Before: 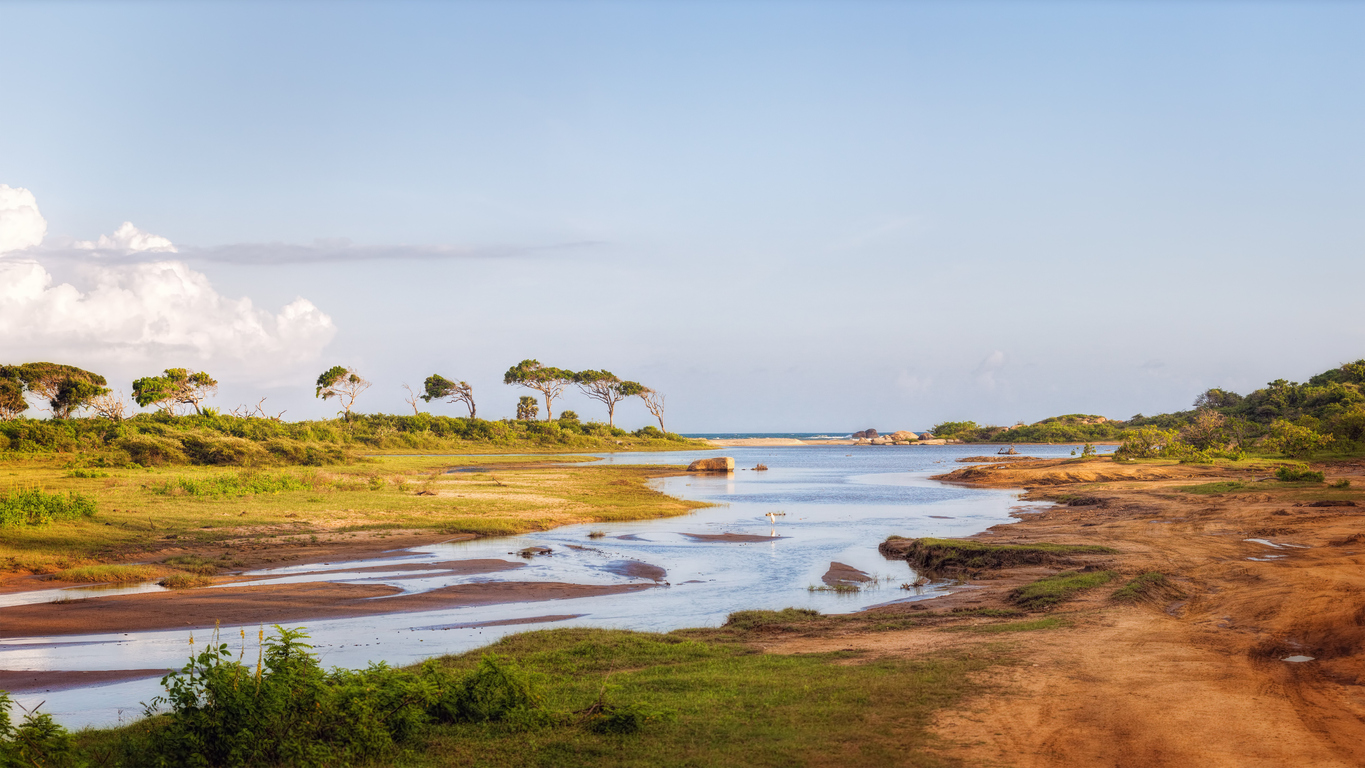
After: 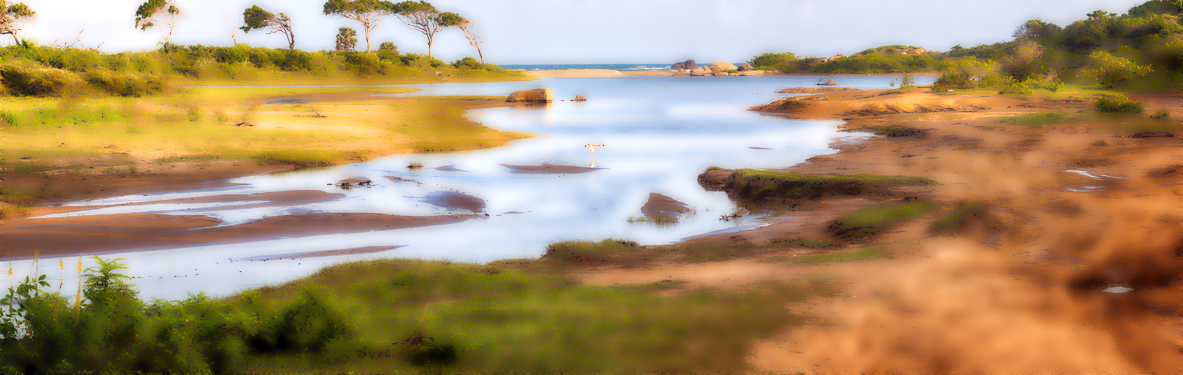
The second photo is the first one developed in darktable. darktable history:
exposure: exposure 0.426 EV, compensate highlight preservation false
crop and rotate: left 13.306%, top 48.129%, bottom 2.928%
lowpass: radius 4, soften with bilateral filter, unbound 0
local contrast: highlights 20%, detail 150%
